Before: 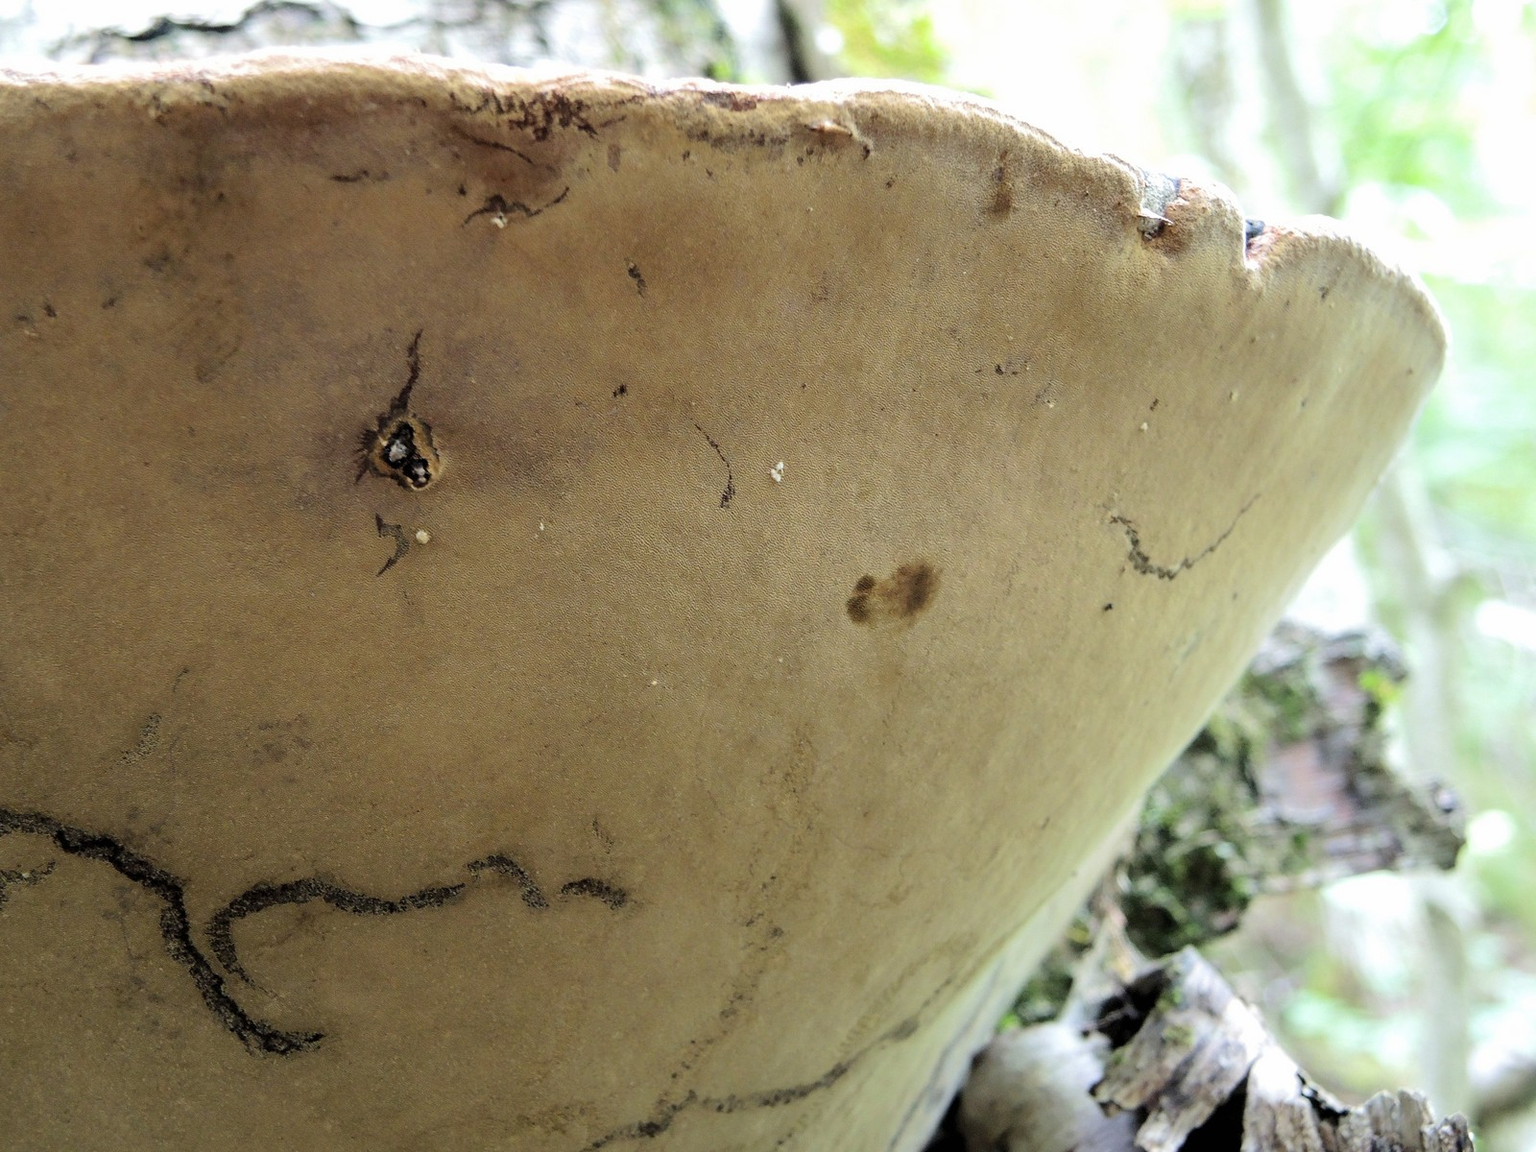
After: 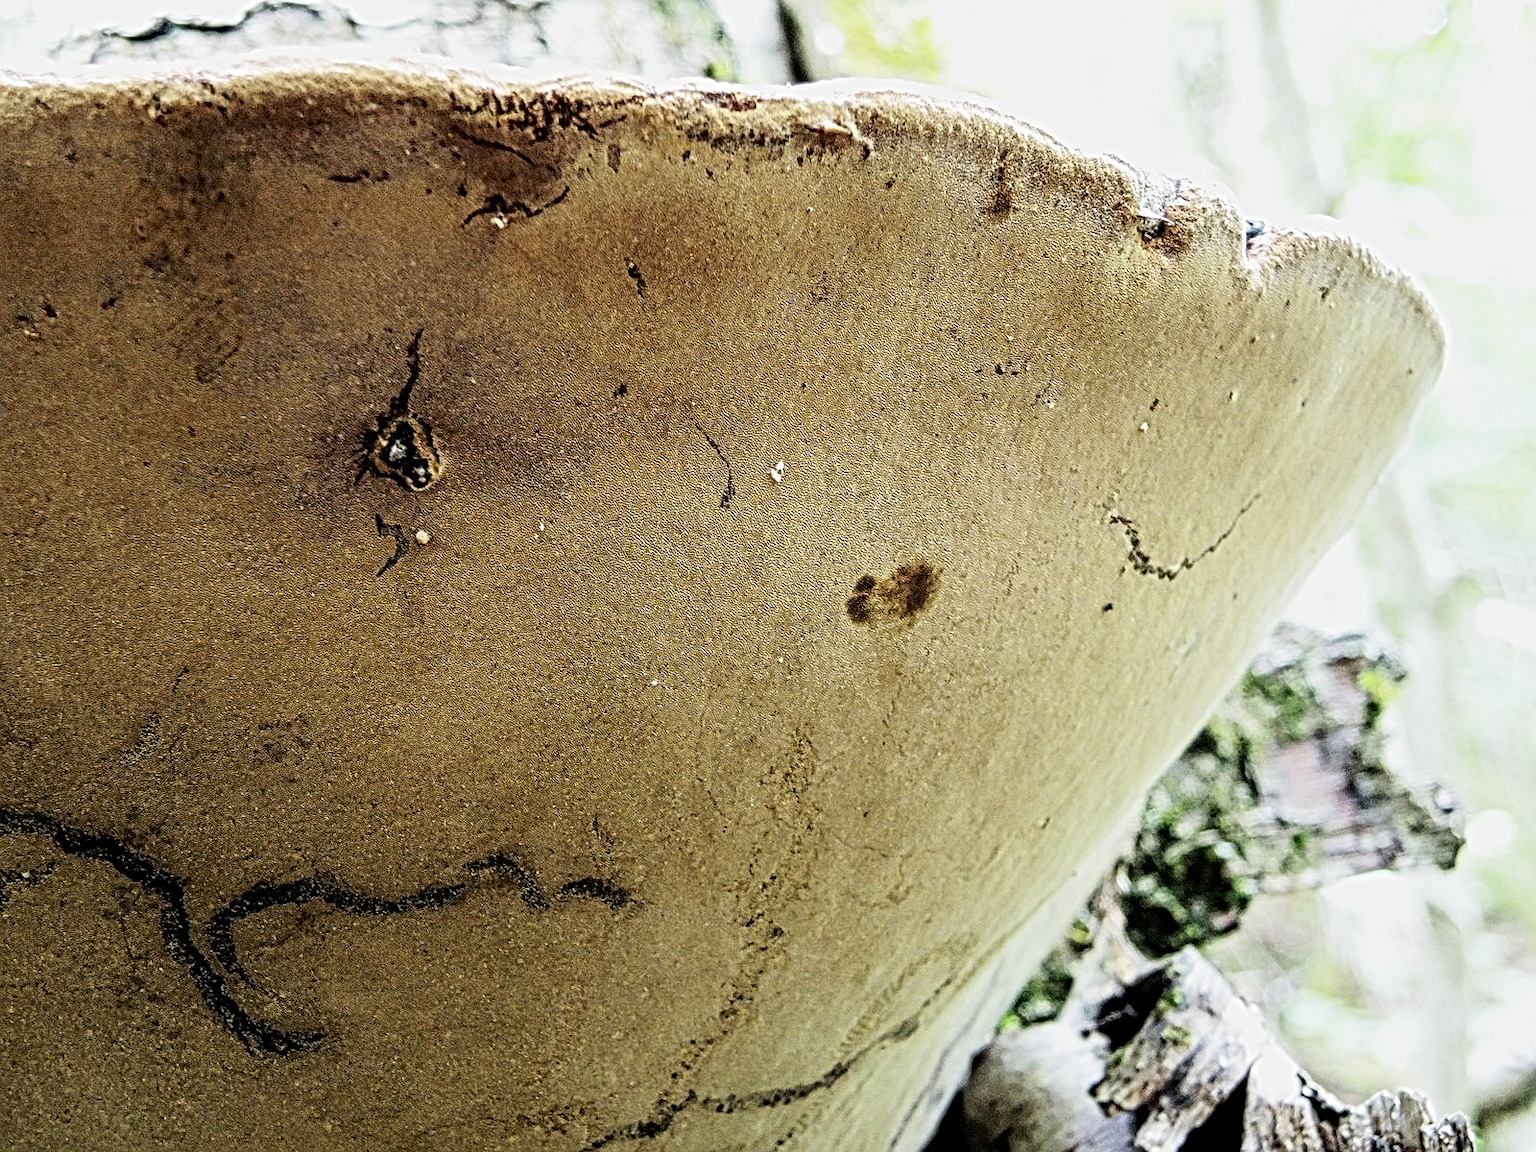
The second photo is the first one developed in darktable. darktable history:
local contrast: mode bilateral grid, contrast 20, coarseness 3, detail 300%, midtone range 0.2
tone equalizer: -8 EV -0.417 EV, -7 EV -0.389 EV, -6 EV -0.333 EV, -5 EV -0.222 EV, -3 EV 0.222 EV, -2 EV 0.333 EV, -1 EV 0.389 EV, +0 EV 0.417 EV, edges refinement/feathering 500, mask exposure compensation -1.57 EV, preserve details no
sigmoid: contrast 1.7, skew 0.1, preserve hue 0%, red attenuation 0.1, red rotation 0.035, green attenuation 0.1, green rotation -0.017, blue attenuation 0.15, blue rotation -0.052, base primaries Rec2020
